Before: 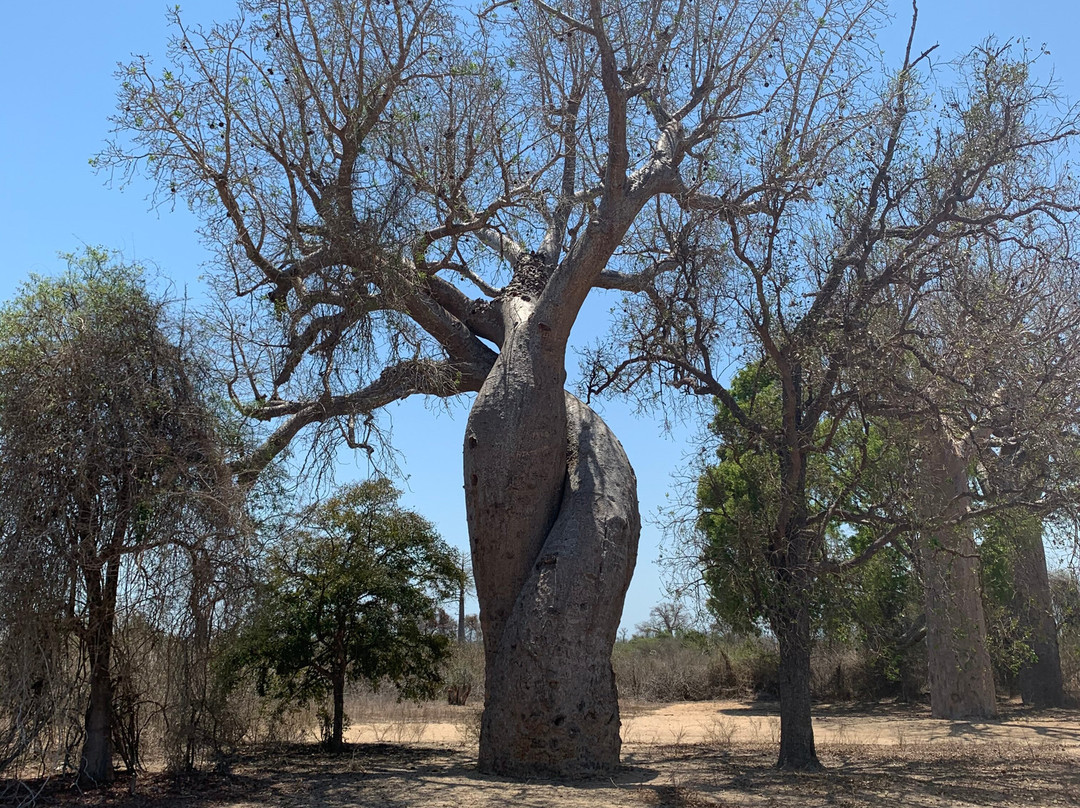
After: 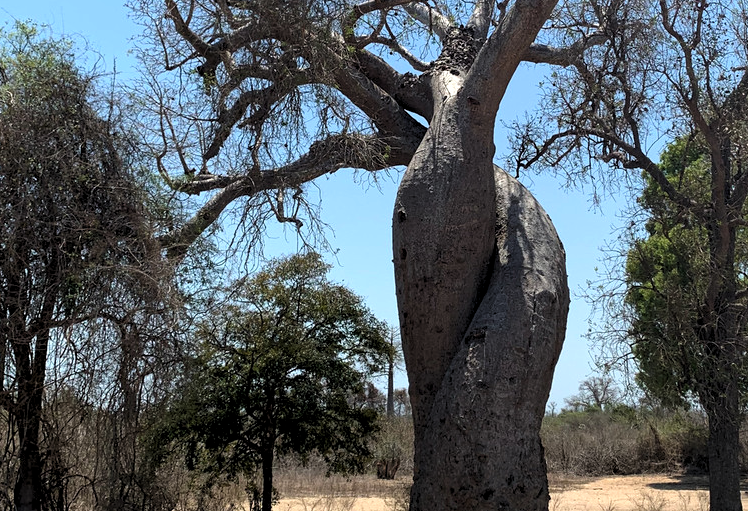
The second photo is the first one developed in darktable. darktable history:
crop: left 6.6%, top 28.082%, right 24.101%, bottom 8.557%
levels: white 99.98%, levels [0.062, 0.494, 0.925]
